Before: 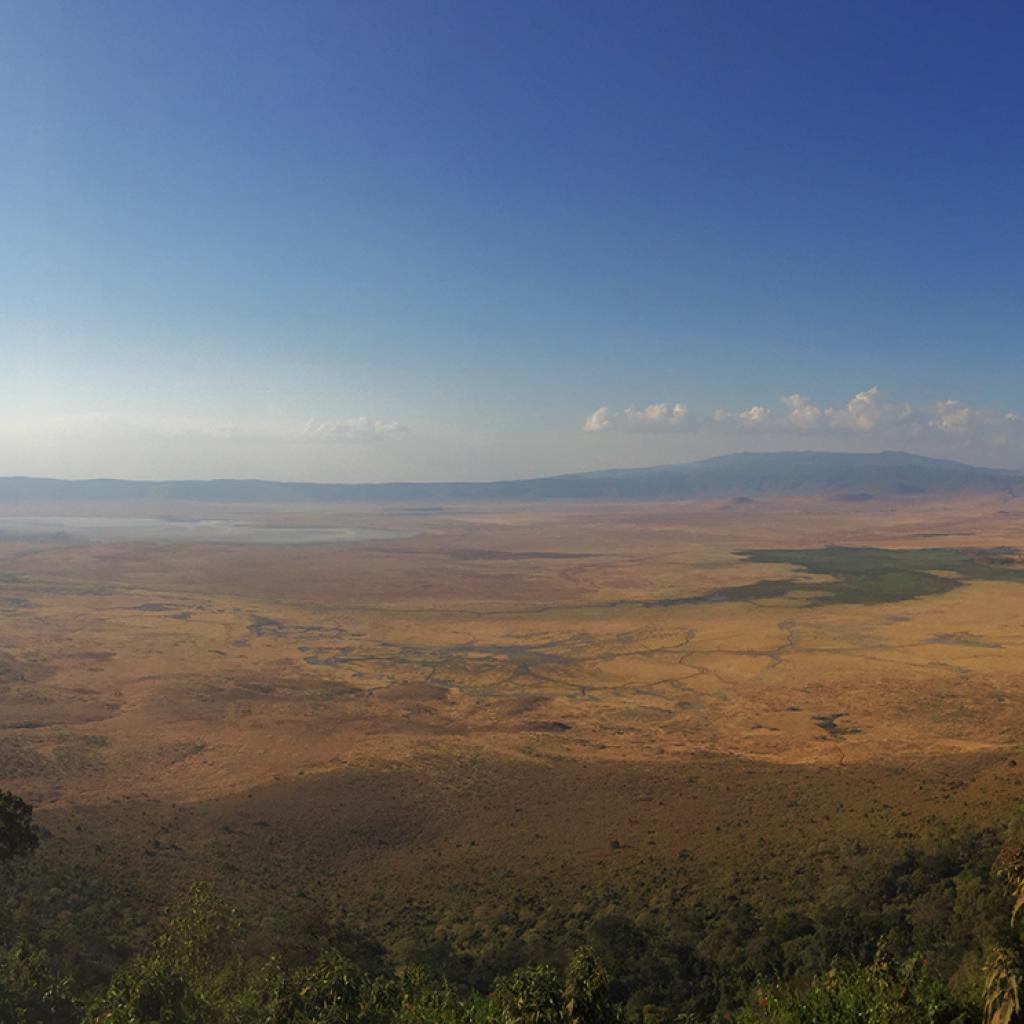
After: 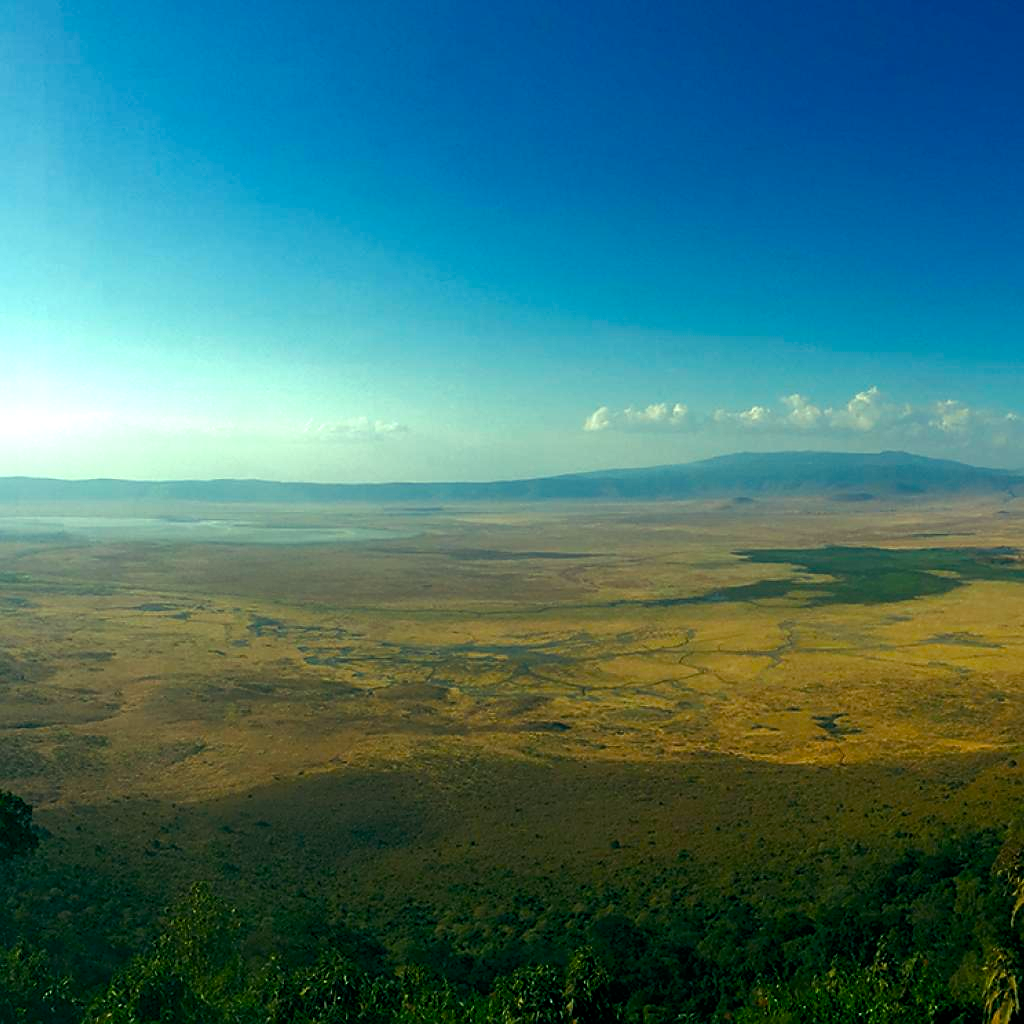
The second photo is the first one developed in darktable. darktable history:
color balance rgb: shadows lift › luminance -7.7%, shadows lift › chroma 2.13%, shadows lift › hue 165.27°, power › luminance -7.77%, power › chroma 1.1%, power › hue 215.88°, highlights gain › luminance 15.15%, highlights gain › chroma 7%, highlights gain › hue 125.57°, global offset › luminance -0.33%, global offset › chroma 0.11%, global offset › hue 165.27°, perceptual saturation grading › global saturation 24.42%, perceptual saturation grading › highlights -24.42%, perceptual saturation grading › mid-tones 24.42%, perceptual saturation grading › shadows 40%, perceptual brilliance grading › global brilliance -5%, perceptual brilliance grading › highlights 24.42%, perceptual brilliance grading › mid-tones 7%, perceptual brilliance grading › shadows -5%
sharpen: radius 1.864, amount 0.398, threshold 1.271
